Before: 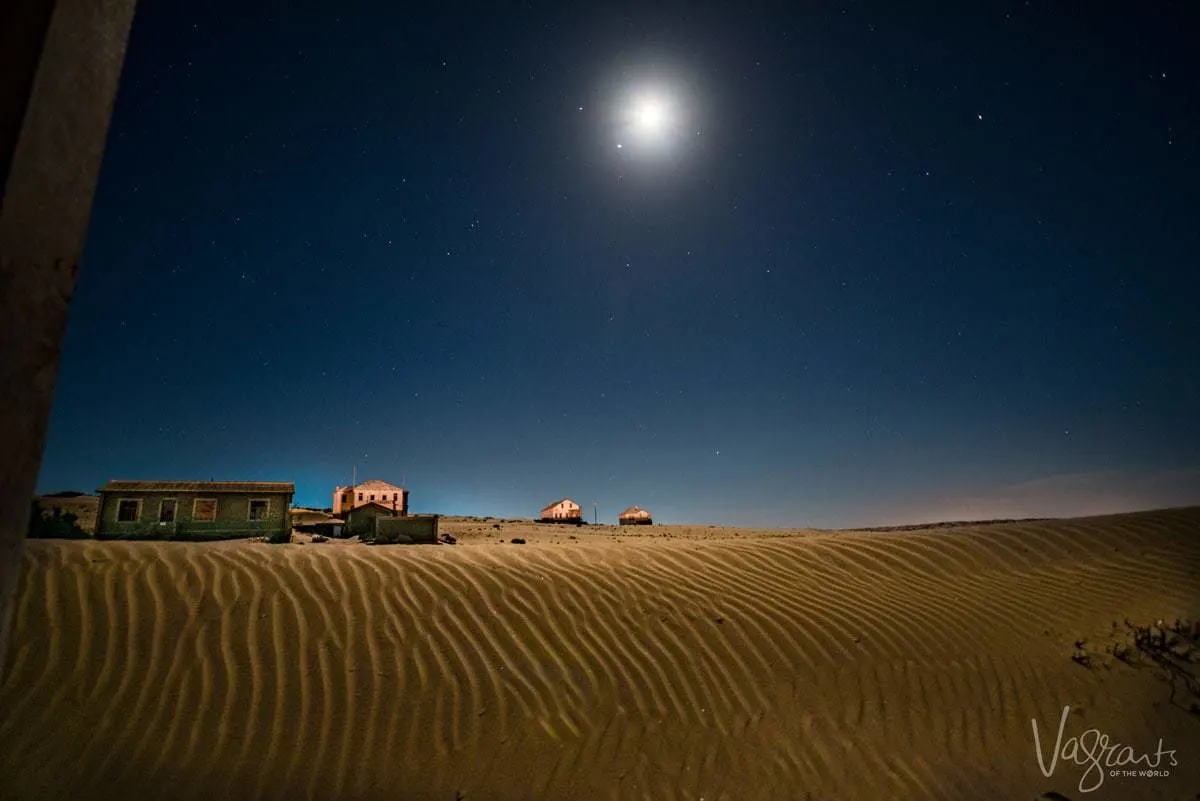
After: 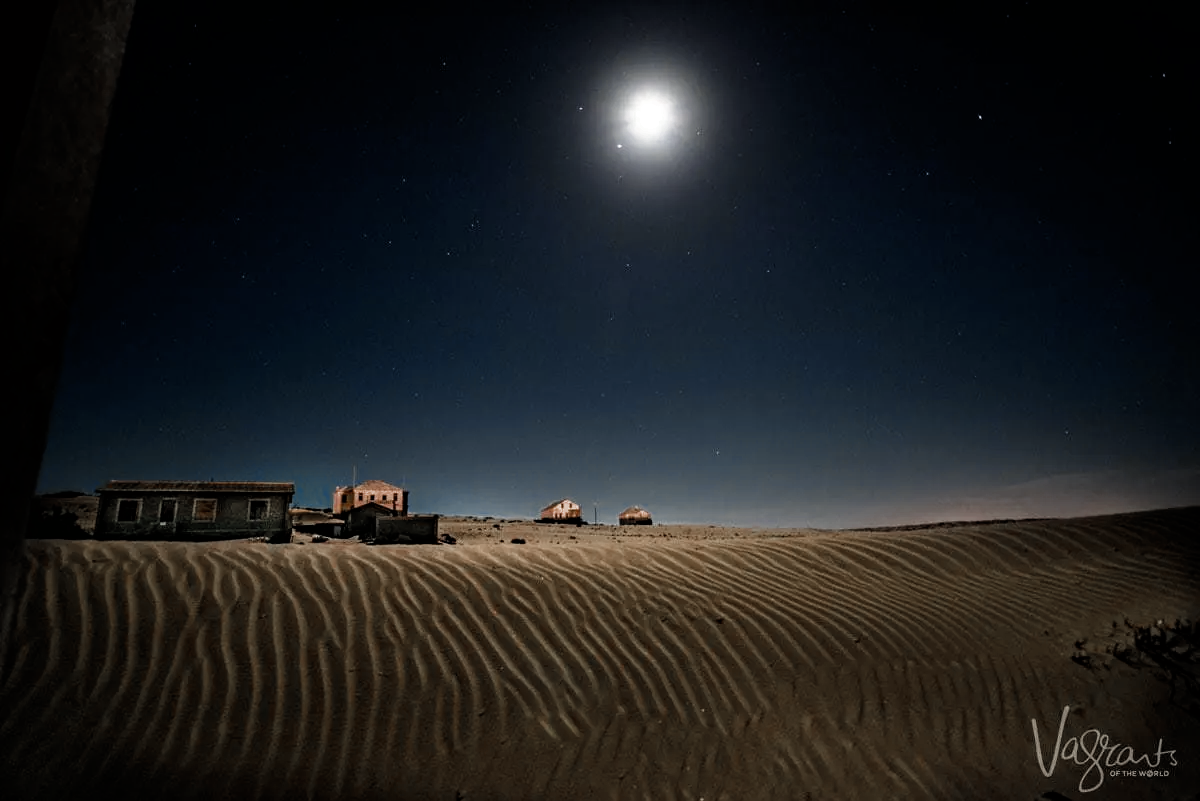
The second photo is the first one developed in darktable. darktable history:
filmic rgb: black relative exposure -8.28 EV, white relative exposure 2.2 EV, target white luminance 99.956%, hardness 7.13, latitude 75.27%, contrast 1.316, highlights saturation mix -2.9%, shadows ↔ highlights balance 30.19%, iterations of high-quality reconstruction 0
color zones: curves: ch0 [(0, 0.5) (0.125, 0.4) (0.25, 0.5) (0.375, 0.4) (0.5, 0.4) (0.625, 0.35) (0.75, 0.35) (0.875, 0.5)]; ch1 [(0, 0.35) (0.125, 0.45) (0.25, 0.35) (0.375, 0.35) (0.5, 0.35) (0.625, 0.35) (0.75, 0.45) (0.875, 0.35)]; ch2 [(0, 0.6) (0.125, 0.5) (0.25, 0.5) (0.375, 0.6) (0.5, 0.6) (0.625, 0.5) (0.75, 0.5) (0.875, 0.5)], mix 101.49%
